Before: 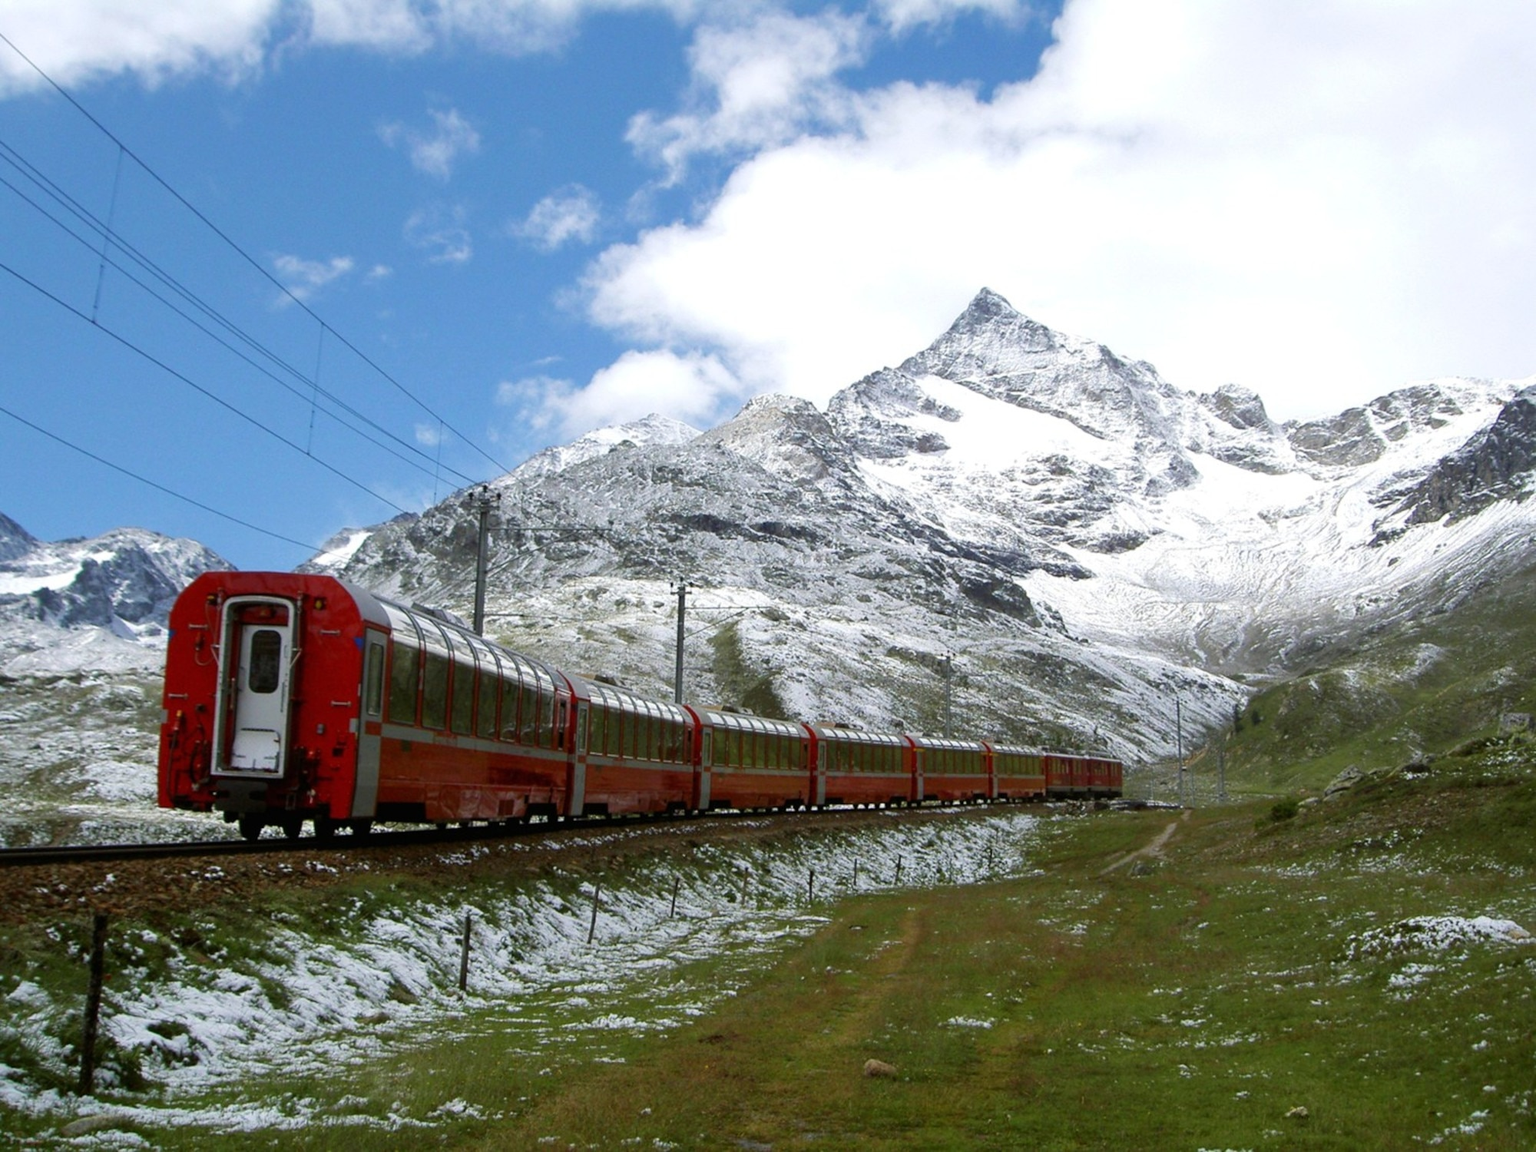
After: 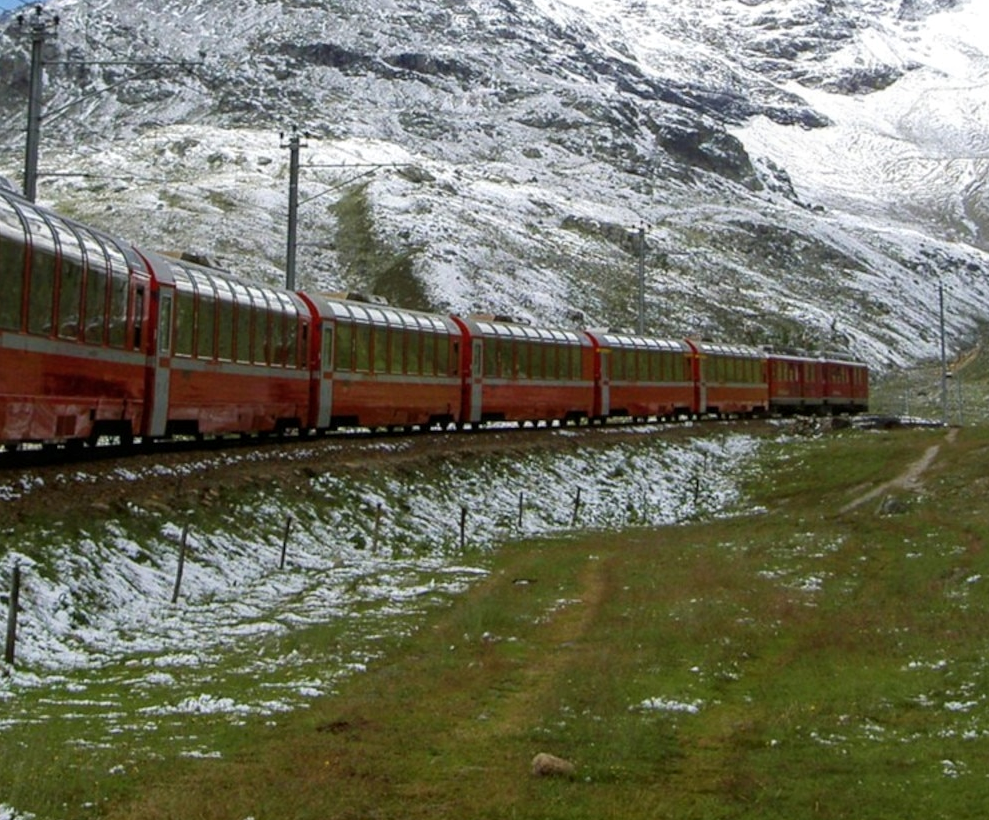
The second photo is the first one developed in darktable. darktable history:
crop: left 29.672%, top 41.786%, right 20.851%, bottom 3.487%
local contrast: detail 115%
